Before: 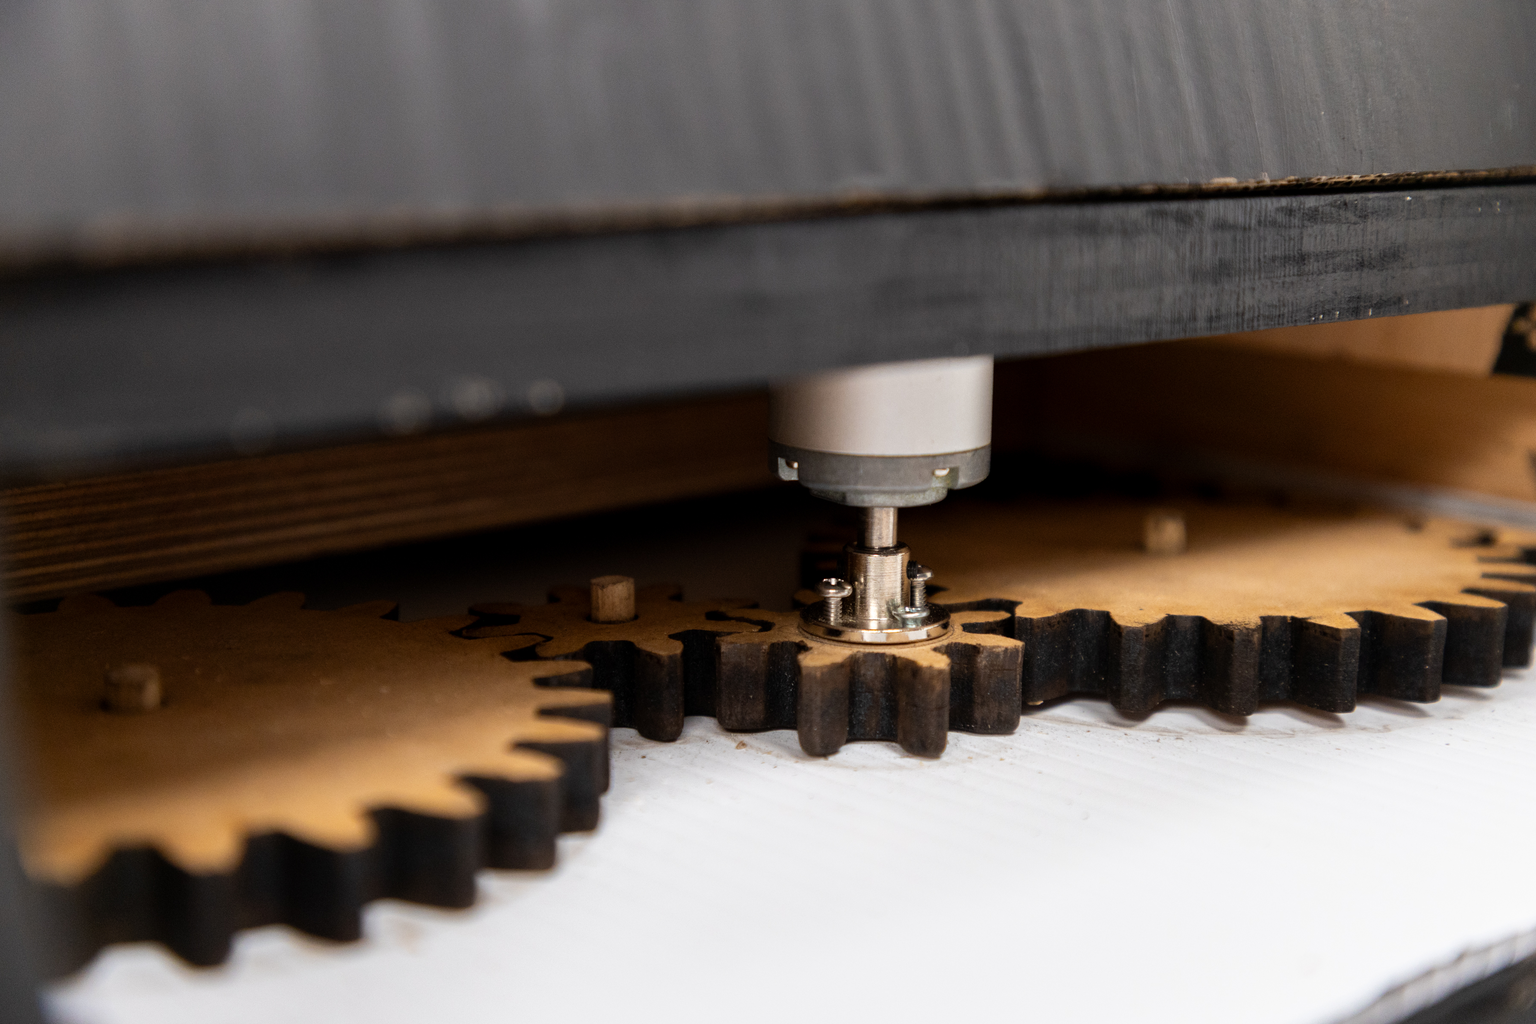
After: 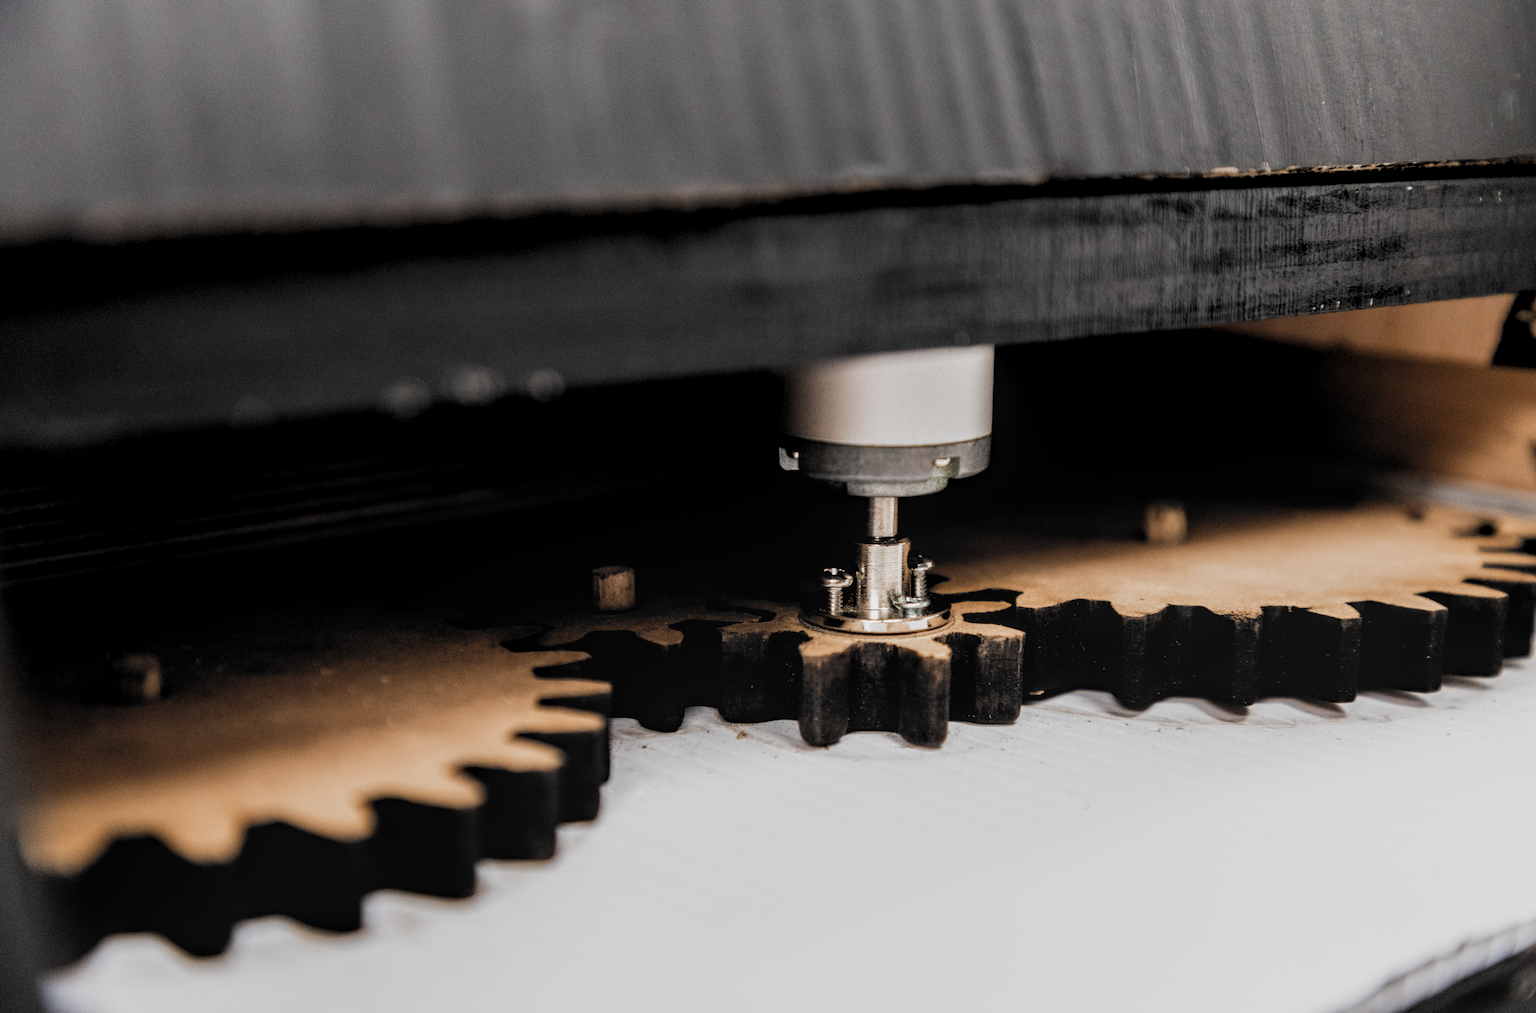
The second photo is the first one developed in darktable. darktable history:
exposure: black level correction 0, compensate highlight preservation false
filmic rgb: black relative exposure -5.05 EV, white relative exposure 3.99 EV, threshold 2.99 EV, hardness 2.89, contrast 1.298, highlights saturation mix -29.05%, add noise in highlights 0.001, color science v3 (2019), use custom middle-gray values true, iterations of high-quality reconstruction 0, contrast in highlights soft, enable highlight reconstruction true
crop: top 1.07%, right 0.039%
local contrast: detail 130%
